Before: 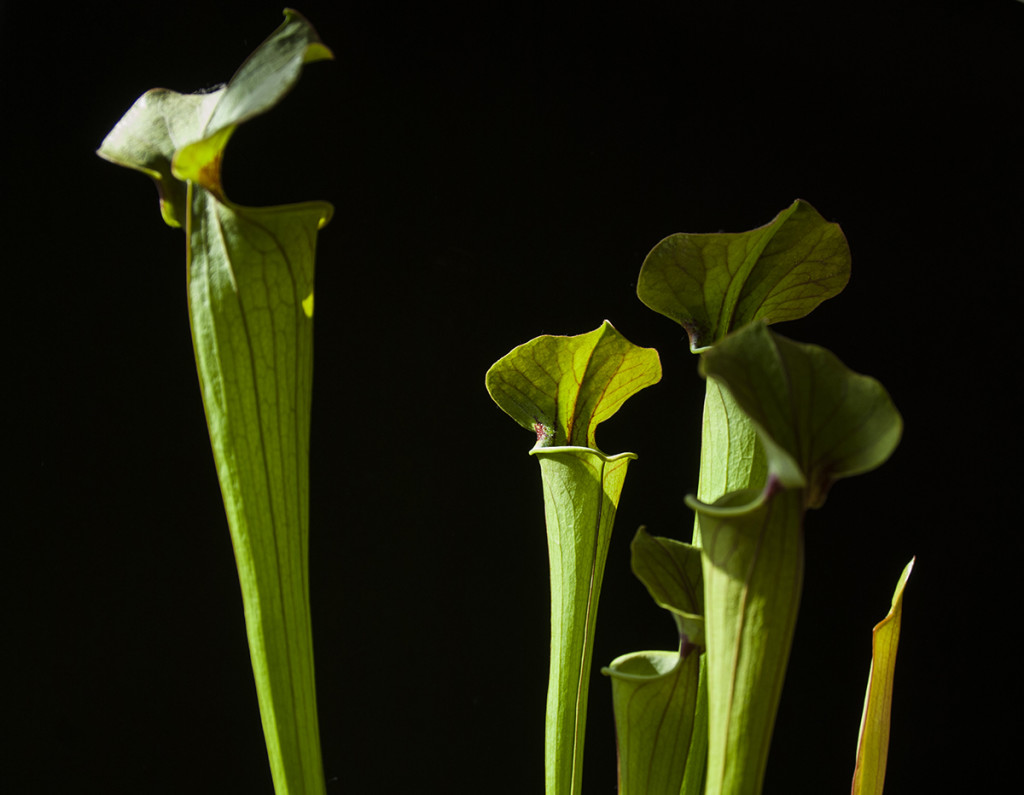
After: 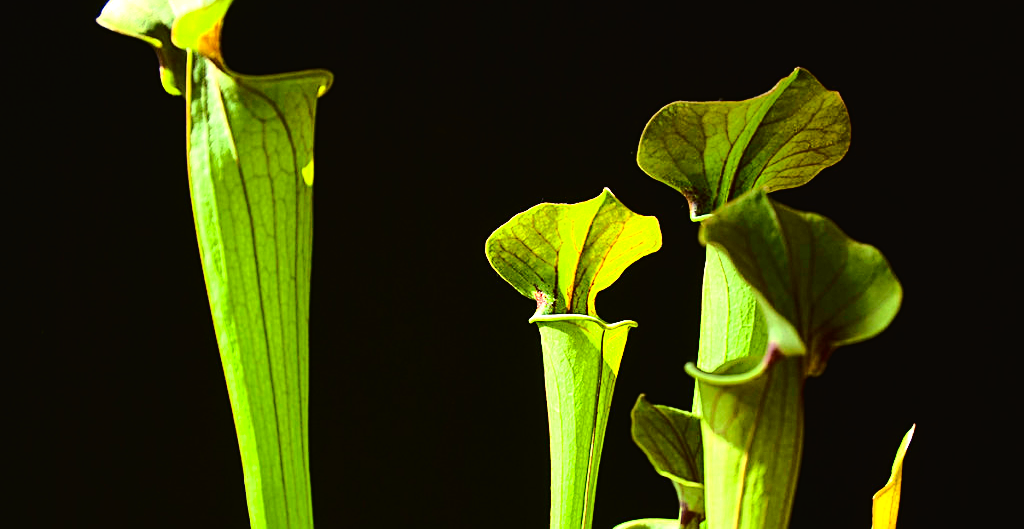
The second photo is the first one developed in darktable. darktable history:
sharpen: on, module defaults
exposure: black level correction 0, exposure 1.3 EV, compensate exposure bias true, compensate highlight preservation false
crop: top 16.727%, bottom 16.727%
tone curve: curves: ch0 [(0, 0.019) (0.078, 0.058) (0.223, 0.217) (0.424, 0.553) (0.631, 0.764) (0.816, 0.932) (1, 1)]; ch1 [(0, 0) (0.262, 0.227) (0.417, 0.386) (0.469, 0.467) (0.502, 0.503) (0.544, 0.548) (0.57, 0.579) (0.608, 0.62) (0.65, 0.68) (0.994, 0.987)]; ch2 [(0, 0) (0.262, 0.188) (0.5, 0.504) (0.553, 0.592) (0.599, 0.653) (1, 1)], color space Lab, independent channels, preserve colors none
